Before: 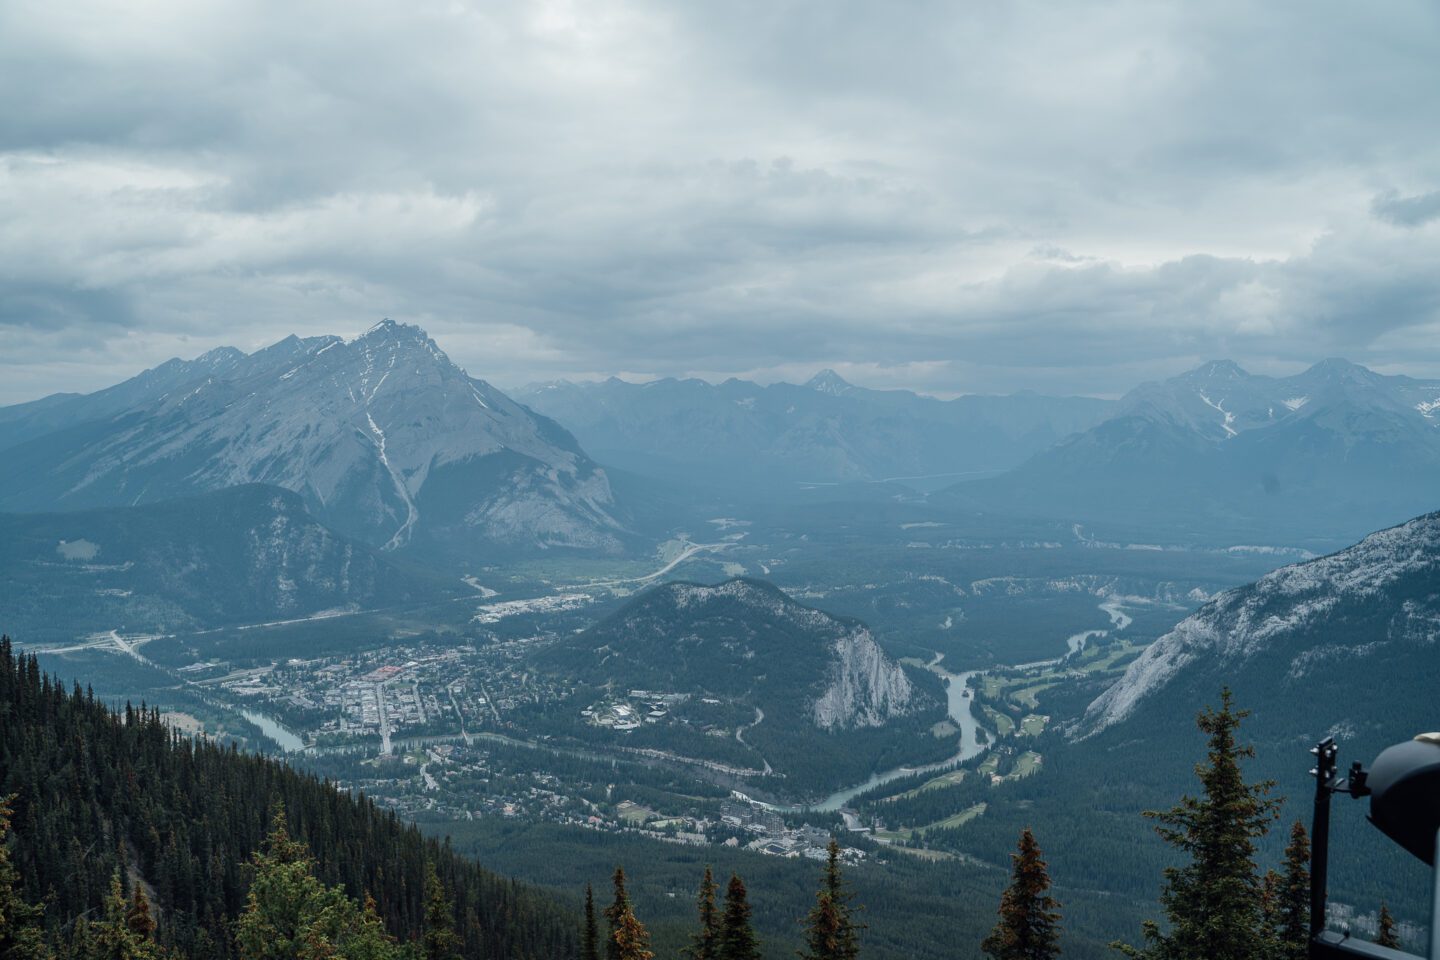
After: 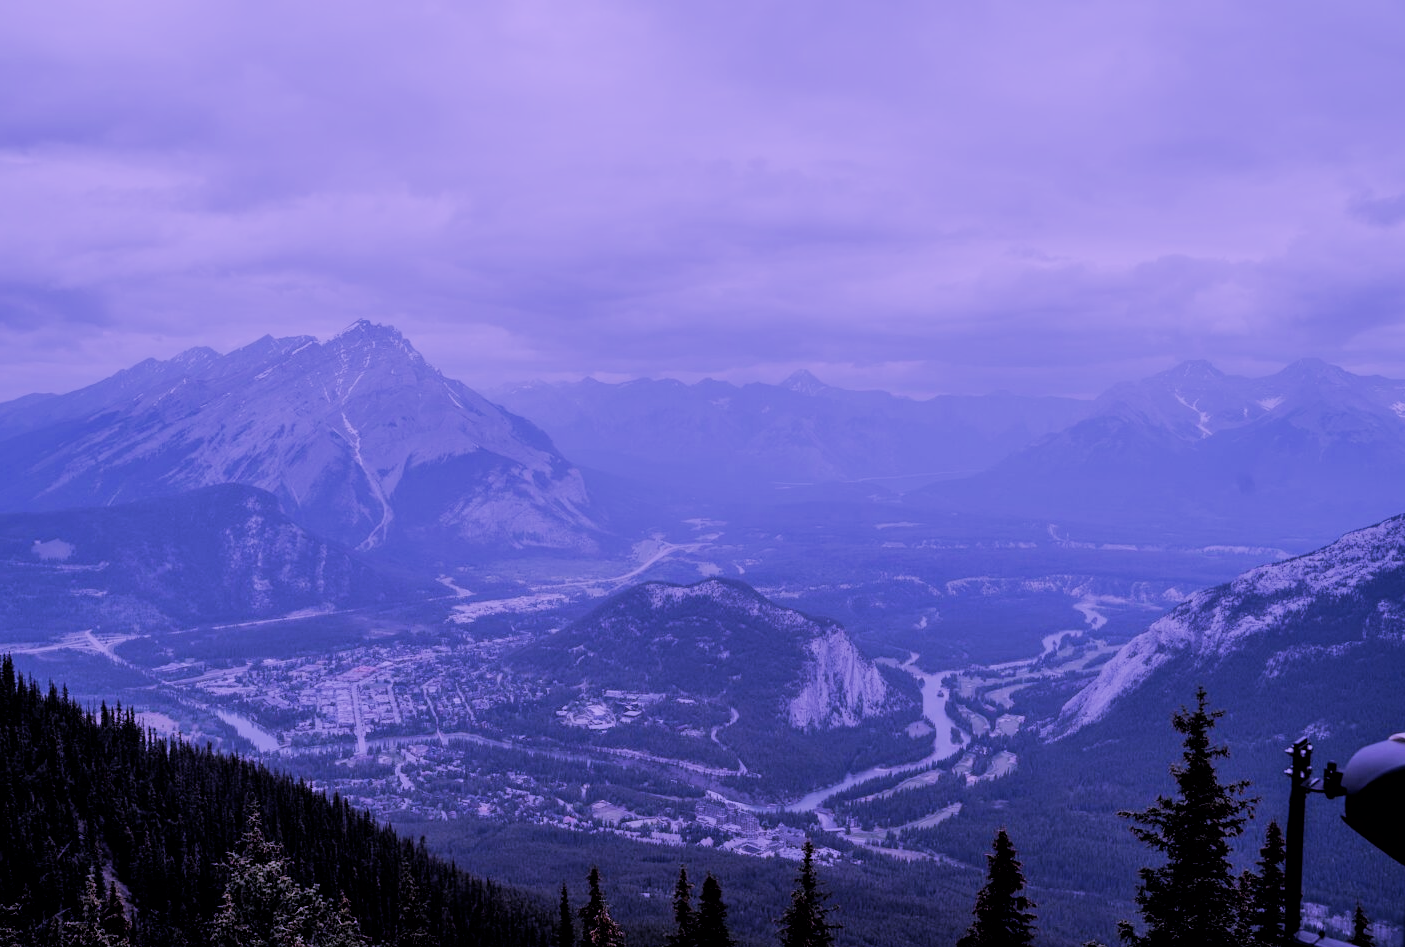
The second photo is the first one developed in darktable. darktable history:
crop and rotate: left 1.774%, right 0.633%, bottom 1.28%
filmic rgb: black relative exposure -3.21 EV, white relative exposure 7.02 EV, hardness 1.46, contrast 1.35
color calibration: illuminant custom, x 0.379, y 0.481, temperature 4443.07 K
